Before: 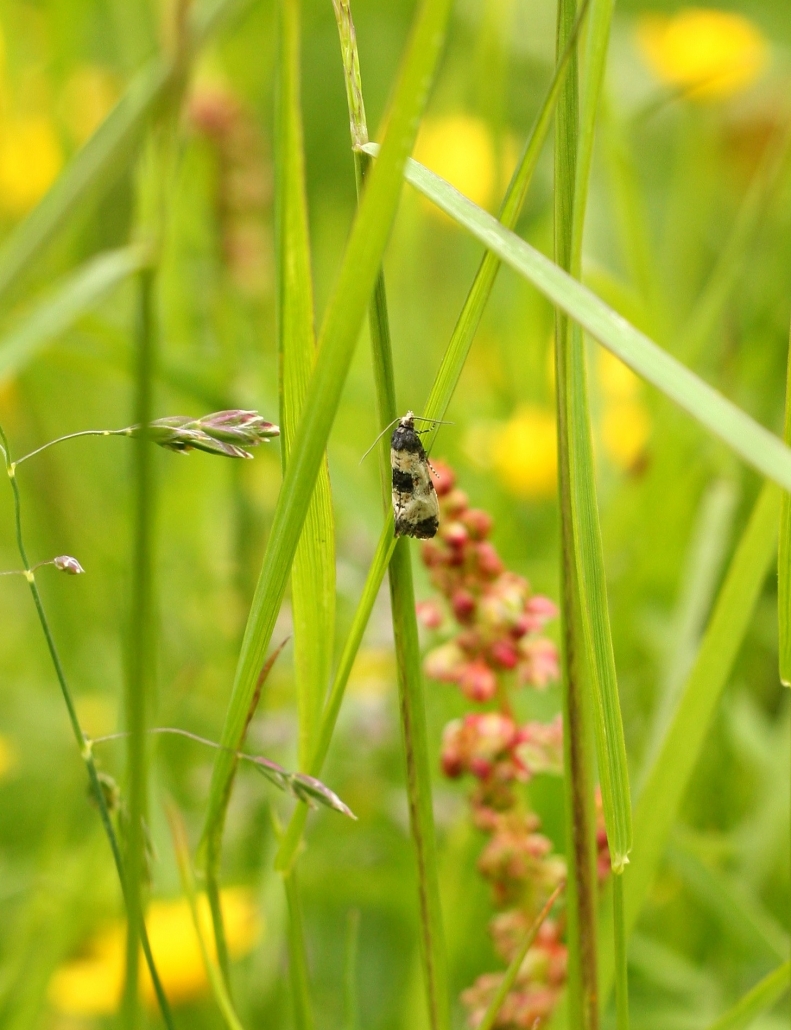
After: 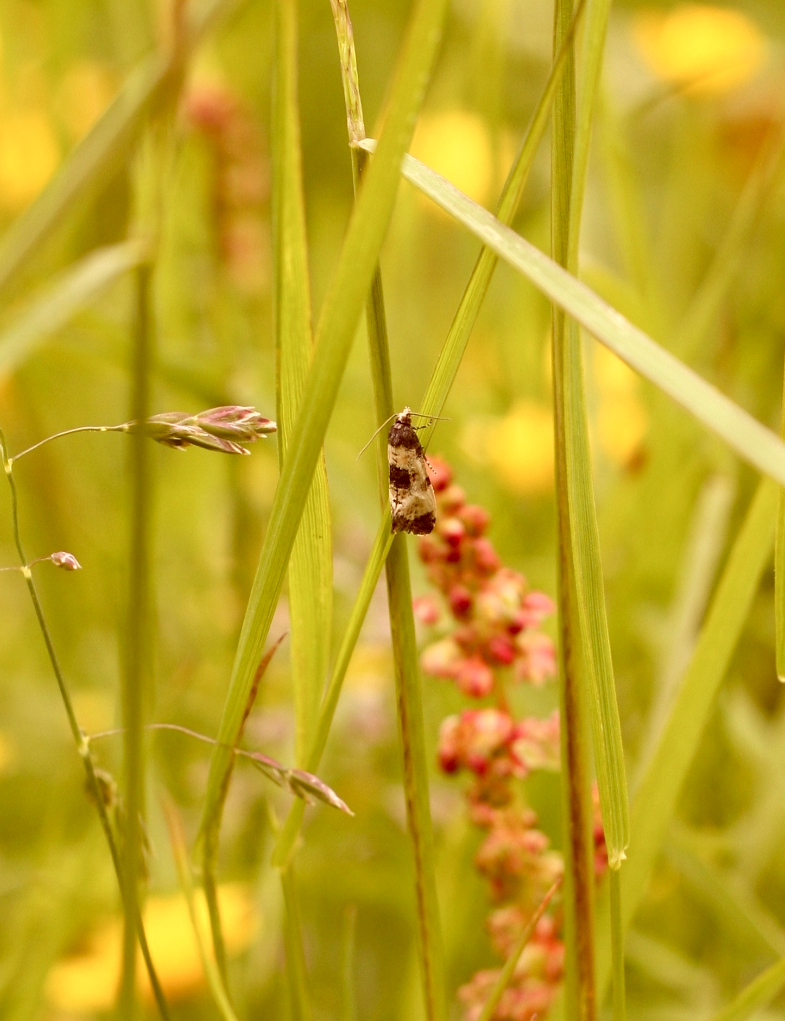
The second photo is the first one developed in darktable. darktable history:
crop: left 0.434%, top 0.485%, right 0.244%, bottom 0.386%
color correction: highlights a* 9.03, highlights b* 8.71, shadows a* 40, shadows b* 40, saturation 0.8
